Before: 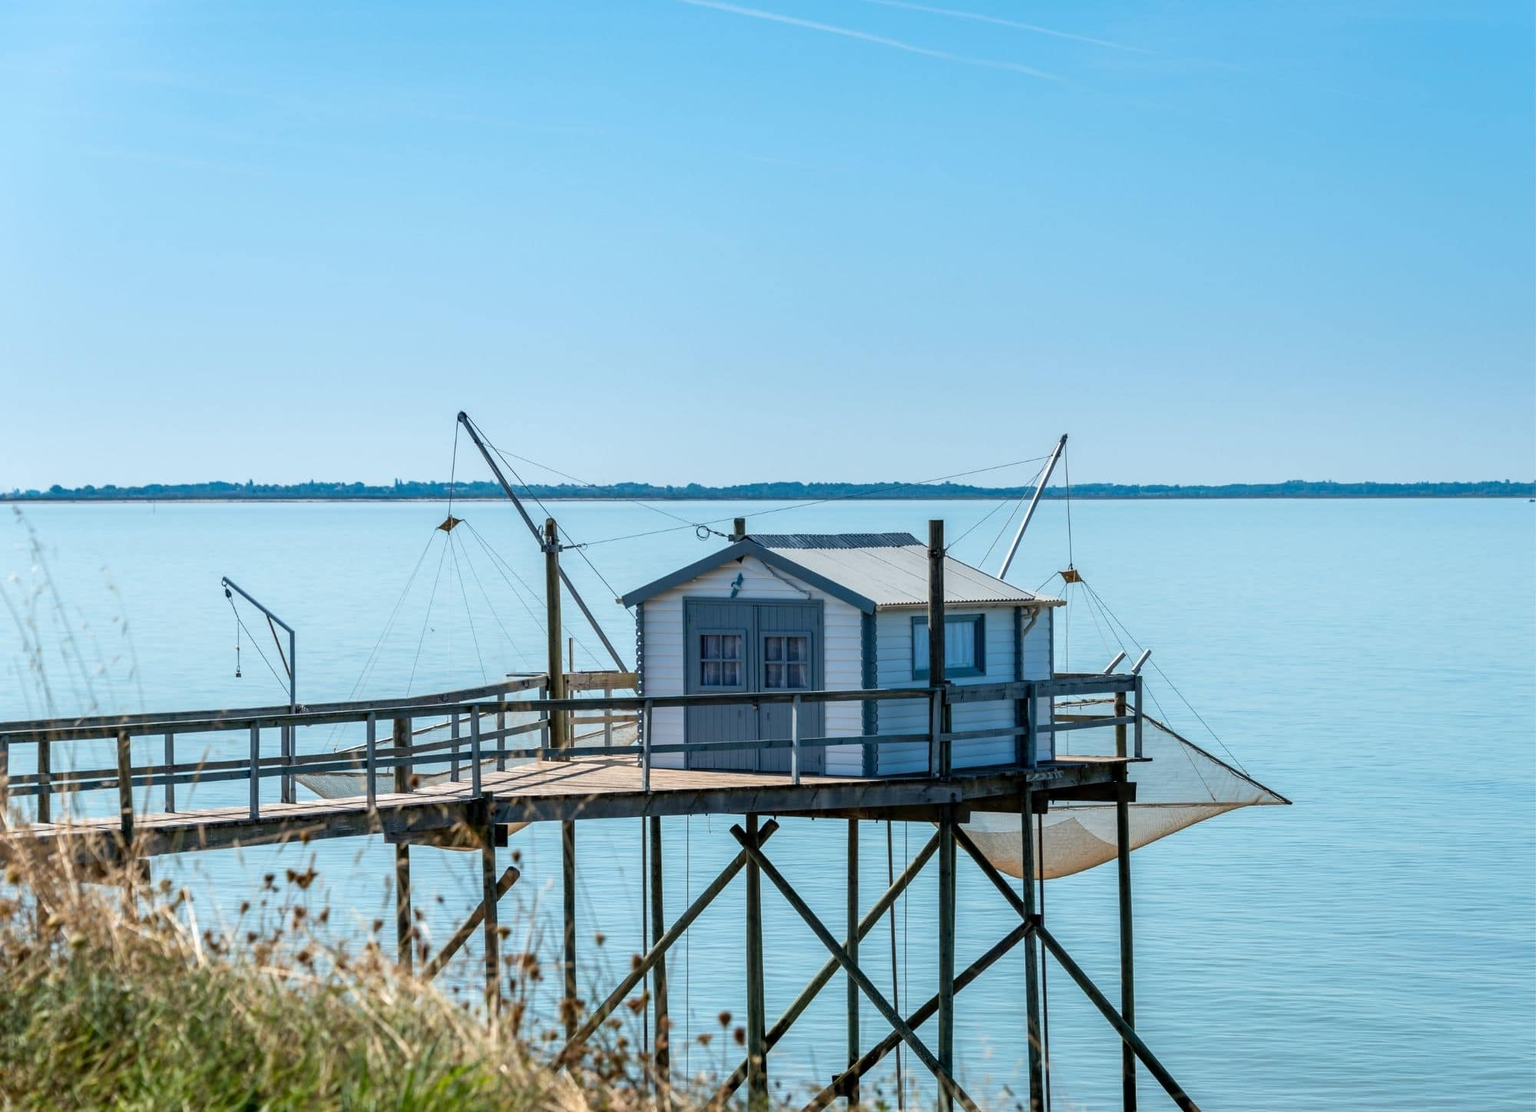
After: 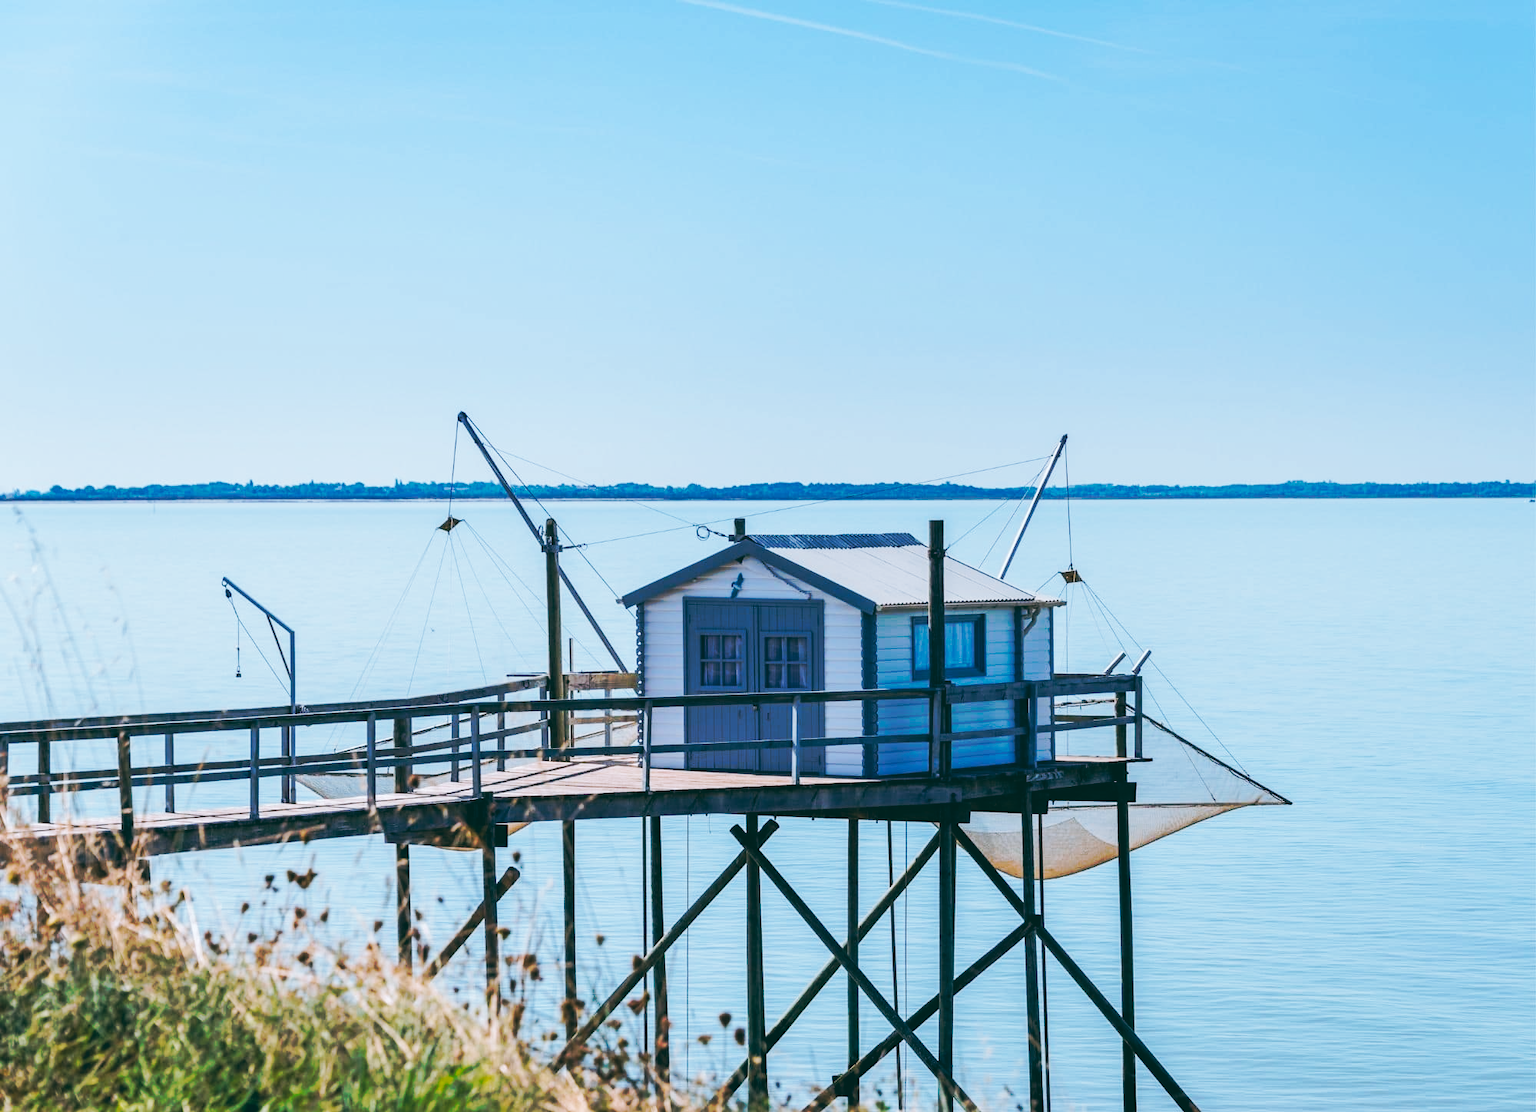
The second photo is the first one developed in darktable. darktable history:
tone curve: curves: ch0 [(0, 0) (0.003, 0.003) (0.011, 0.011) (0.025, 0.024) (0.044, 0.043) (0.069, 0.067) (0.1, 0.097) (0.136, 0.132) (0.177, 0.173) (0.224, 0.218) (0.277, 0.27) (0.335, 0.326) (0.399, 0.388) (0.468, 0.456) (0.543, 0.59) (0.623, 0.662) (0.709, 0.739) (0.801, 0.821) (0.898, 0.908) (1, 1)], preserve colors none
color look up table: target L [94.02, 94.89, 87.54, 89.52, 82.23, 80.98, 76.49, 70.71, 60.02, 47.66, 41.07, 31.6, 22.59, 200, 86.49, 87.5, 83.1, 78.48, 61.66, 55.17, 62.84, 53.21, 51.33, 57.77, 47.37, 30.97, 14.56, 10.33, 91.27, 78.43, 70.03, 74.58, 77.27, 70.04, 57.66, 55.69, 47.9, 40.64, 45.31, 37.43, 27.45, 14.68, 19.63, 13.26, 92.69, 67.59, 68.58, 63.92, 40.43], target a [-11.29, -9.245, -34.97, -30.92, -22.5, -15.55, -14.04, -63.89, -50.01, -20.98, -42.23, -22.86, -24.88, 0, 14.46, 9.777, 10.34, 24.77, 65.52, 78.67, 17.57, 53.34, 77.86, 5.014, 63.05, 15.13, 8.868, -13.36, 2.152, 7.393, 52.04, 22.11, 32.39, 0.934, 88.23, 61.05, 31.01, 23.76, 43.37, 68.76, 47.14, 6.498, 20.45, -1.794, -21.97, -23.88, -9.173, -33.49, -1.751], target b [44.31, -2.663, 37.89, -0.191, 79.96, -3.013, 54.26, 67.57, 28.33, 48.33, 36.61, -1.545, 12.51, 0, -1.015, 24.07, 83.52, 33.04, 25.23, 63.02, 64.61, 0.969, 35.84, 23.35, 50.15, -0.349, 4.372, -1.667, -8.887, -30.07, -19.26, -22.77, -32.49, -8.743, -42.11, -45.86, -38.76, -73.89, -83.54, -76.45, -10.83, -23.26, -55.33, -23.55, -8.817, -39.36, -47.43, -18.12, -47.71], num patches 49
